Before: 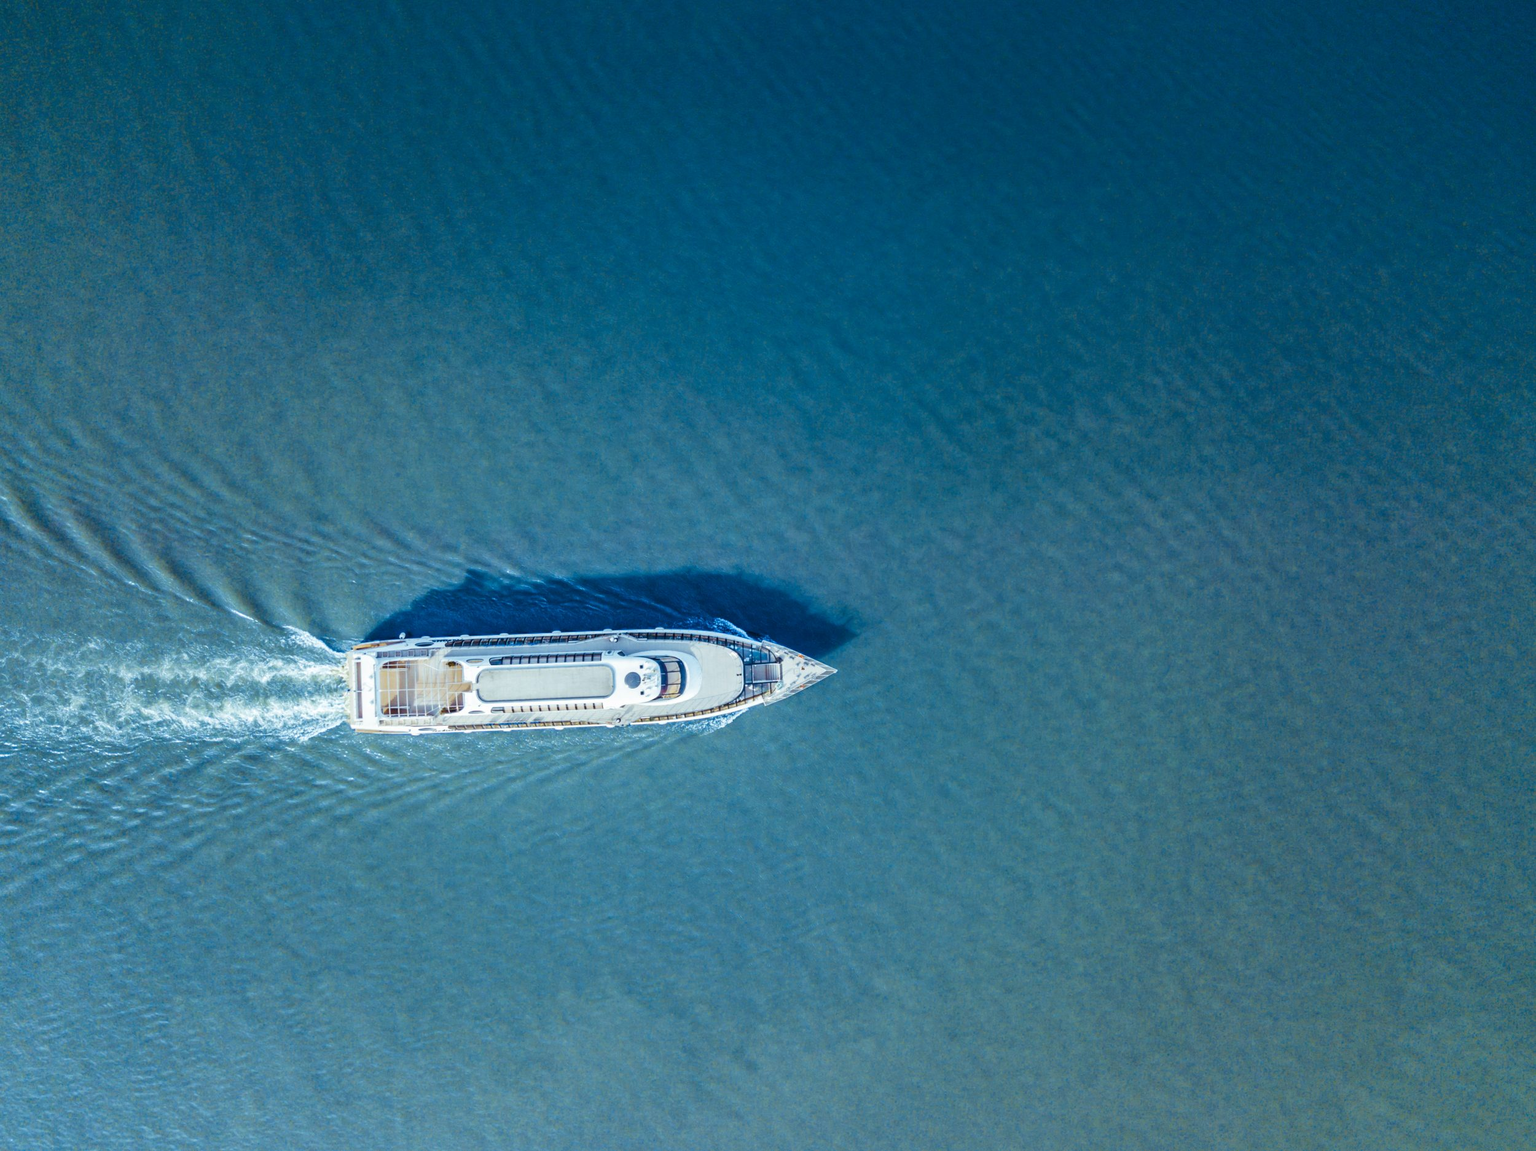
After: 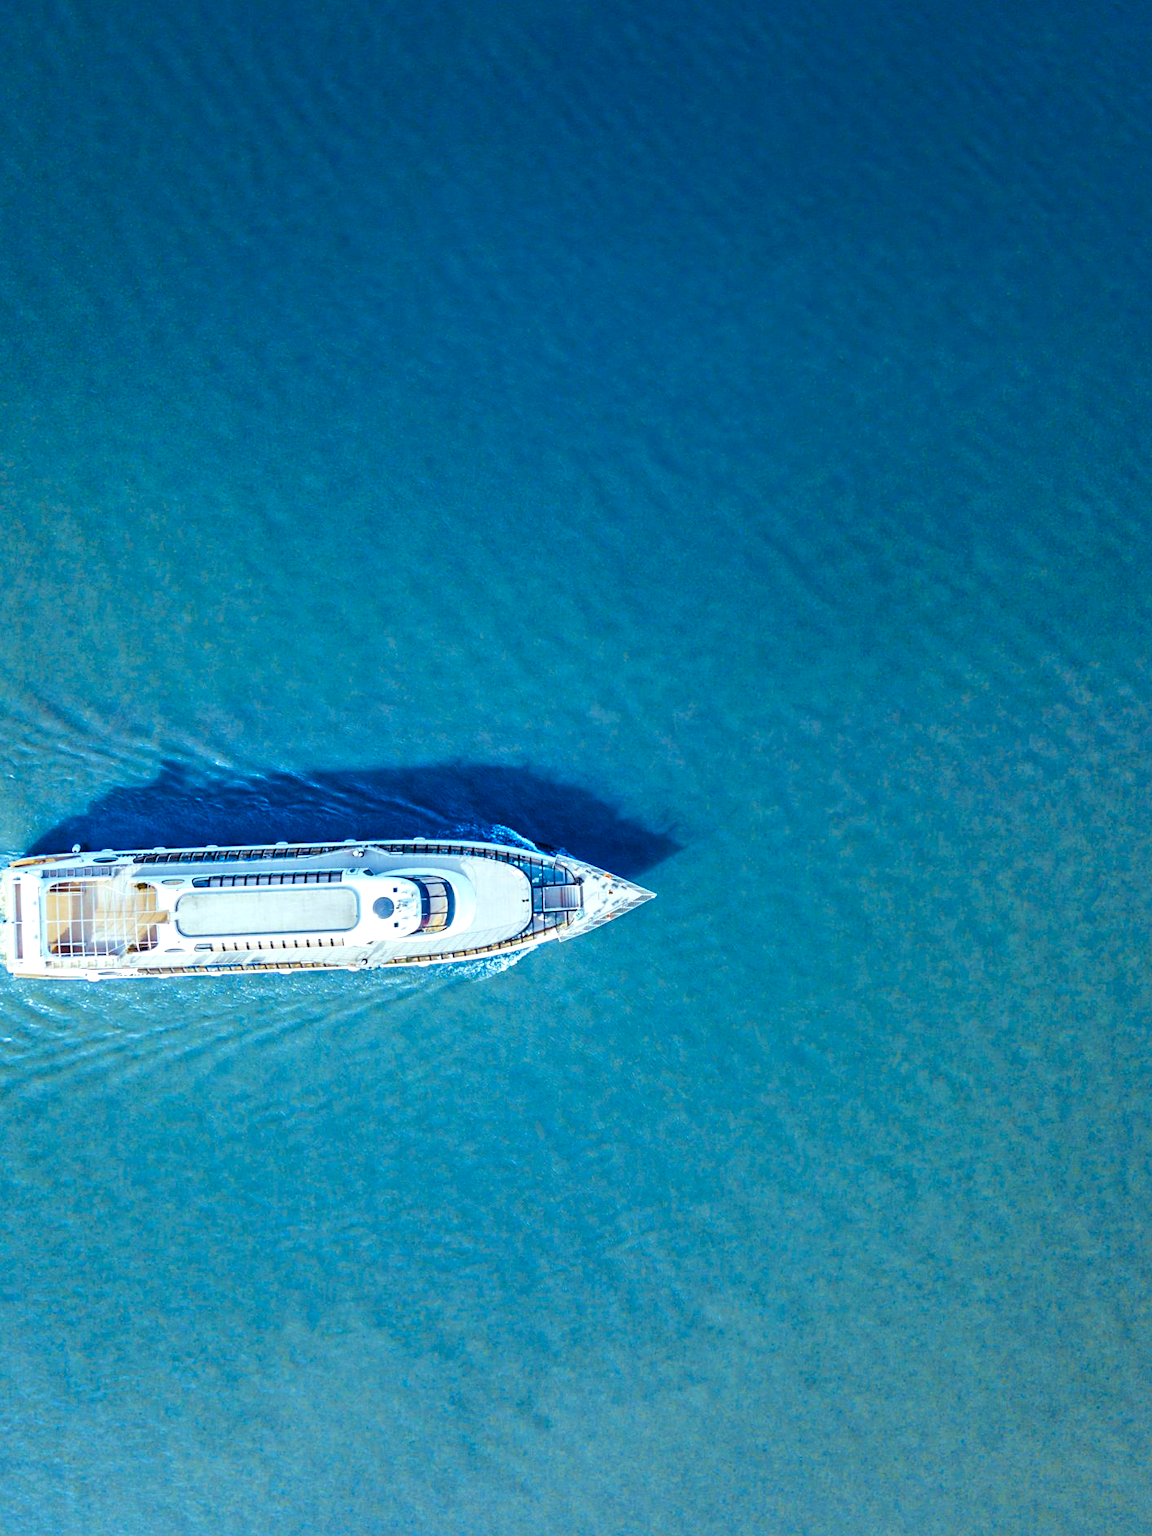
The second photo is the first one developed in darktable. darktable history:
exposure: black level correction 0.005, exposure 0.417 EV, compensate highlight preservation false
crop and rotate: left 22.516%, right 21.234%
color balance rgb: perceptual saturation grading › global saturation 30%, global vibrance 10%
sharpen: amount 0.2
